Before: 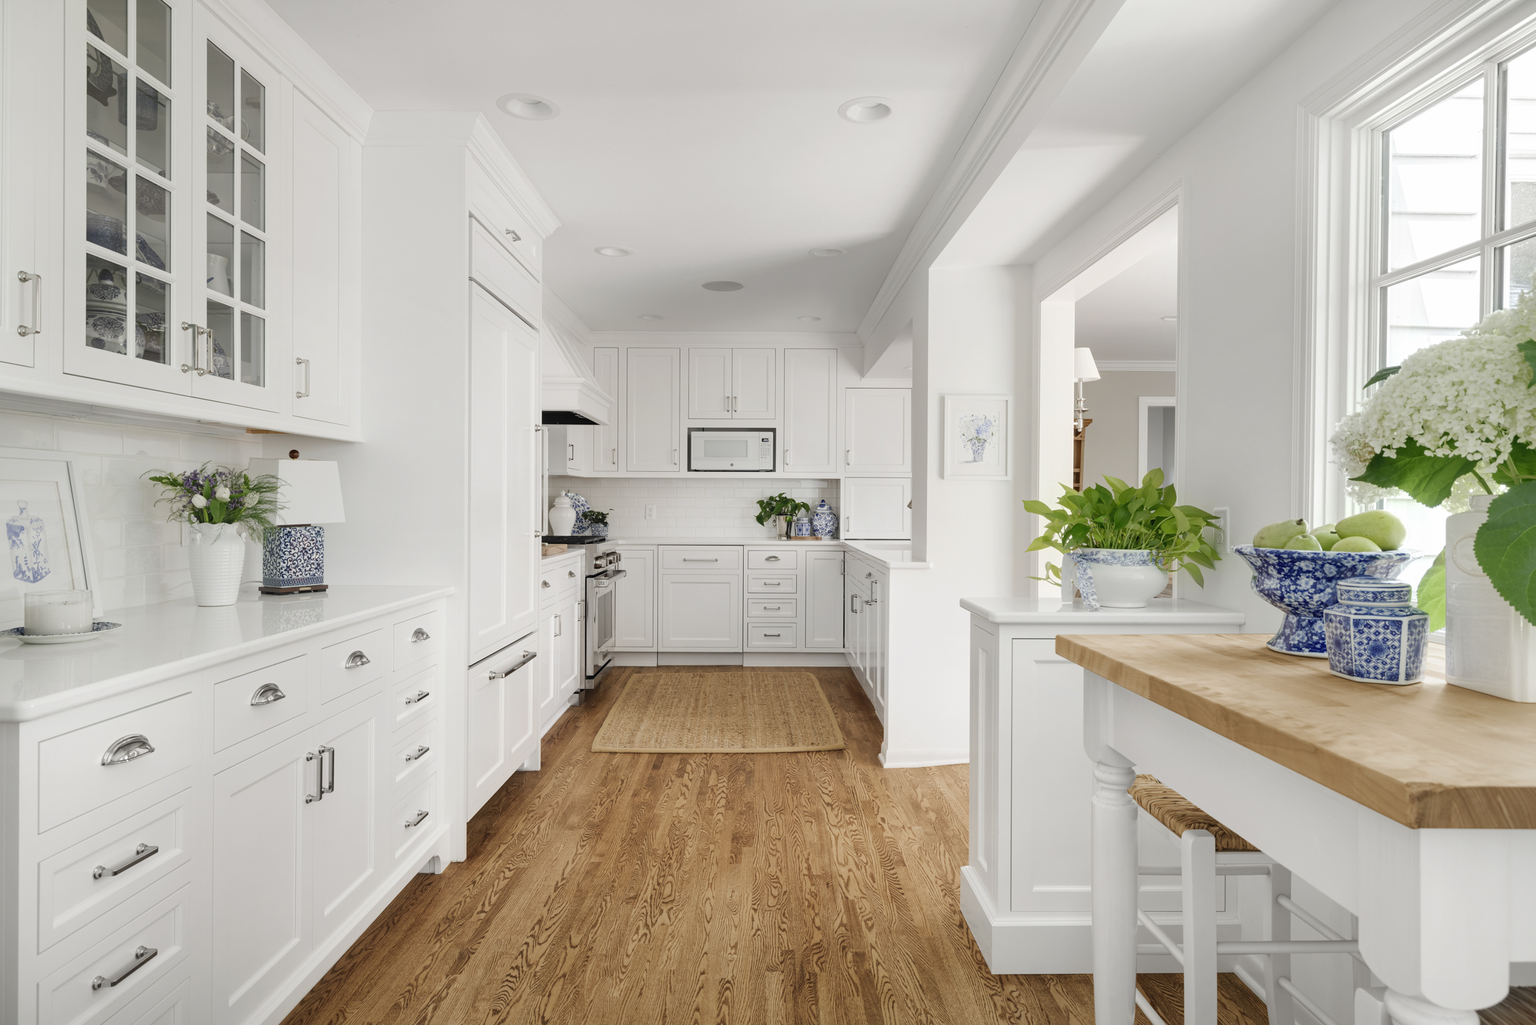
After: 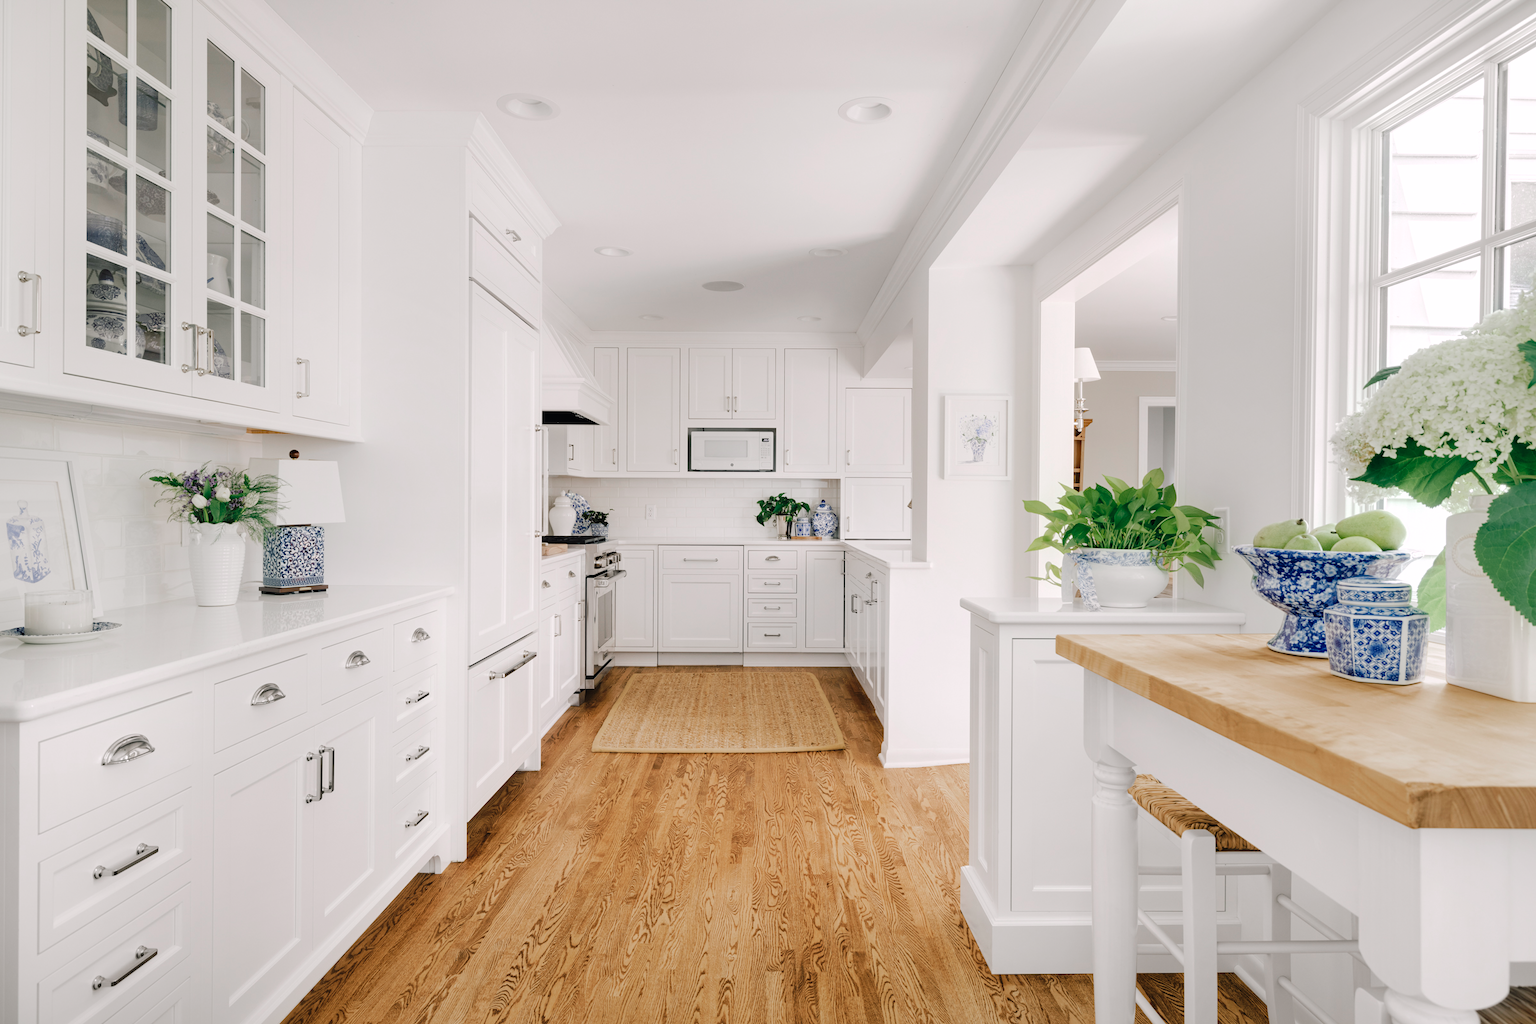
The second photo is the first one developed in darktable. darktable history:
tone curve: curves: ch0 [(0, 0) (0.003, 0.011) (0.011, 0.012) (0.025, 0.013) (0.044, 0.023) (0.069, 0.04) (0.1, 0.06) (0.136, 0.094) (0.177, 0.145) (0.224, 0.213) (0.277, 0.301) (0.335, 0.389) (0.399, 0.473) (0.468, 0.554) (0.543, 0.627) (0.623, 0.694) (0.709, 0.763) (0.801, 0.83) (0.898, 0.906) (1, 1)], preserve colors none
color look up table: target L [89.43, 89.14, 85.9, 77.86, 66.7, 58.25, 60.26, 50.66, 36.59, 27.99, 4.38, 201.19, 93.56, 81.88, 63.28, 65.78, 56.1, 50.88, 51.87, 46.04, 41.94, 38.32, 36.42, 30.52, 24.51, 94.02, 82.72, 69.93, 69.52, 73.97, 67.98, 54.44, 63.12, 52.63, 47.61, 37.3, 37.83, 36.22, 31.86, 35.09, 16.41, 4.259, 93.35, 95.62, 77.14, 70.06, 68.51, 44.63, 19.57], target a [-24.15, -20.15, -38.32, -36.09, -8.537, -53.3, -25.22, -23.27, -29.13, -19.54, -1.279, 0, -0.352, -0.6, 45.98, 13.84, 60.69, 40.27, 14.13, 70.55, 30.43, 55.82, 47.49, 4.656, 20.39, 22.81, 25.54, 45.01, 23.93, 50.98, 26.14, 14.89, 45.23, 68.47, 7.02, 3.869, 19.39, 38.42, 41.76, 21.74, 17.55, 11.61, -2.224, -44.41, -30.56, -21.45, -7.472, -16.98, -10.64], target b [37.29, 17.92, 20.24, 9.395, 31, 32.71, 45.51, 0.84, 19.59, 13.34, 3.959, -0.001, 12.33, 64.43, 59.29, 62.51, 58.1, 12.35, 16.35, 25.51, 39.57, 42.77, 28.34, 2.239, 29.06, -12.09, -17.64, 0.035, -6.348, -30.36, -40.39, -31.04, -47.22, -13.08, -59.82, -17.1, -36.21, -57.69, -7.736, -79.82, -35.65, -14.08, -1.413, -10.96, -23.89, -16.24, -34.38, -32.66, -5.404], num patches 49
